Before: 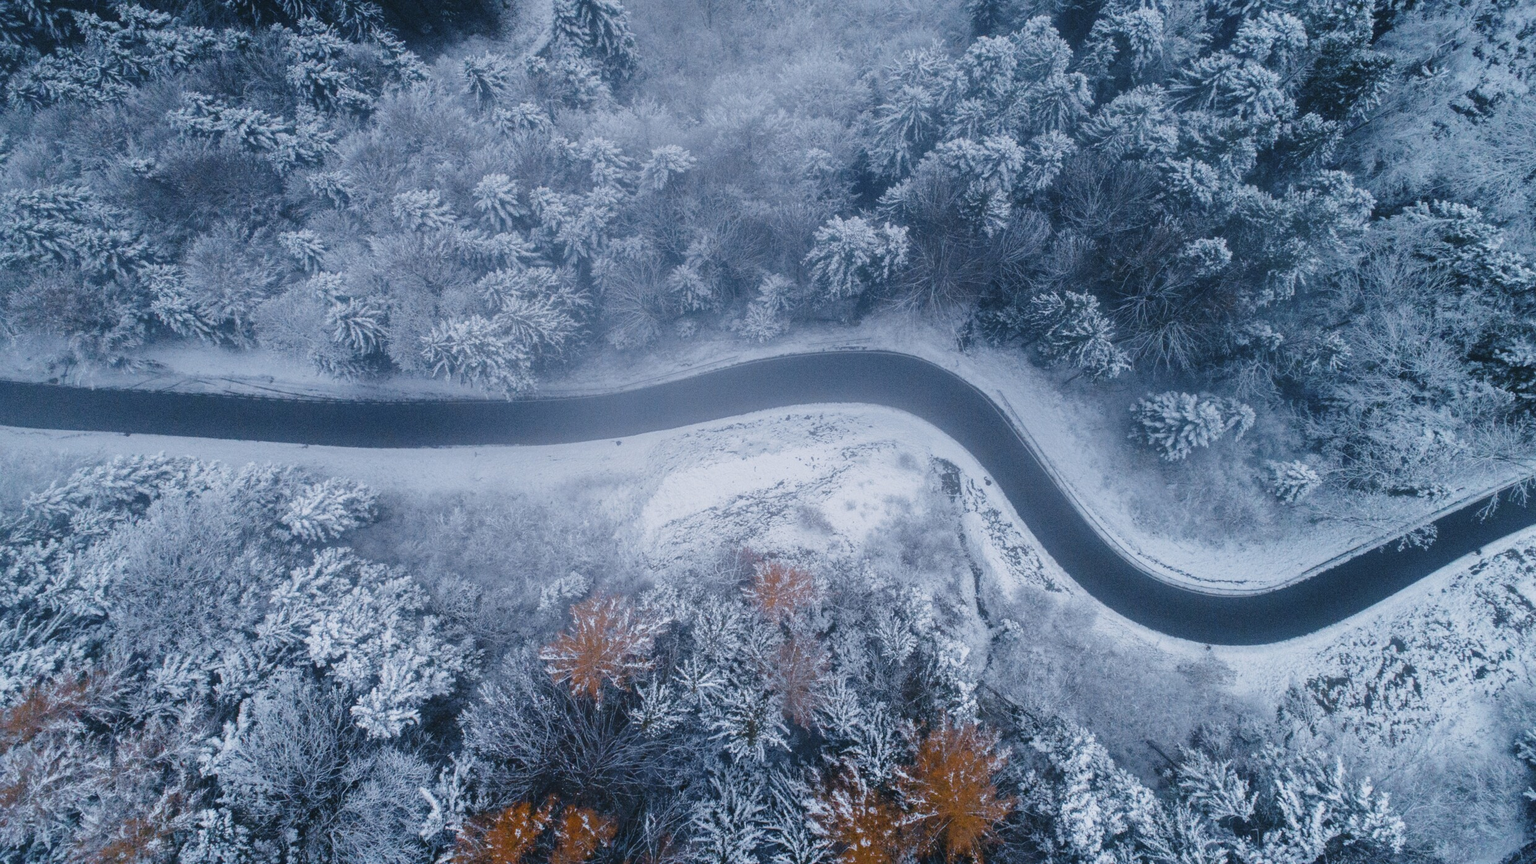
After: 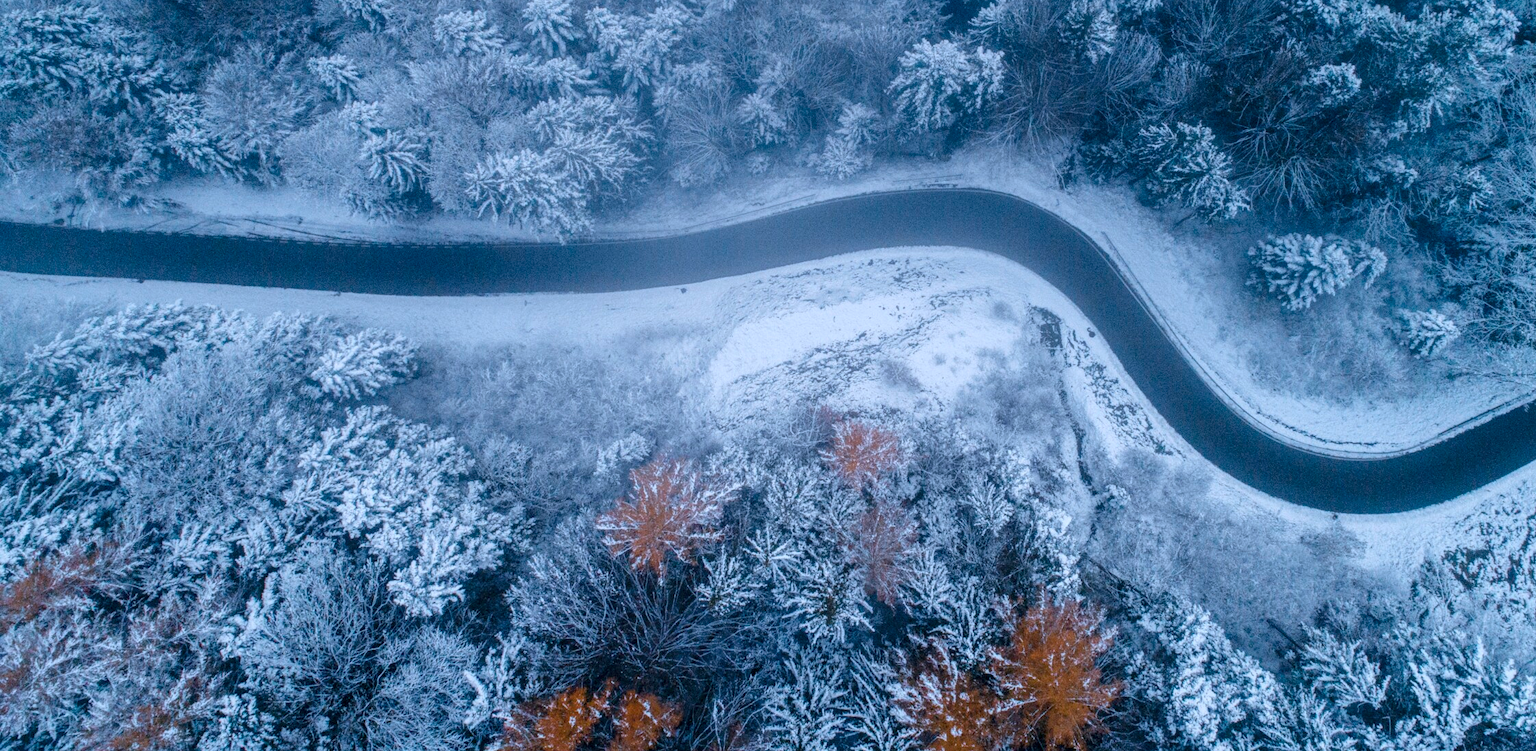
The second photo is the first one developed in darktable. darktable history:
local contrast: on, module defaults
crop: top 20.916%, right 9.437%, bottom 0.316%
color calibration: x 0.37, y 0.382, temperature 4313.32 K
